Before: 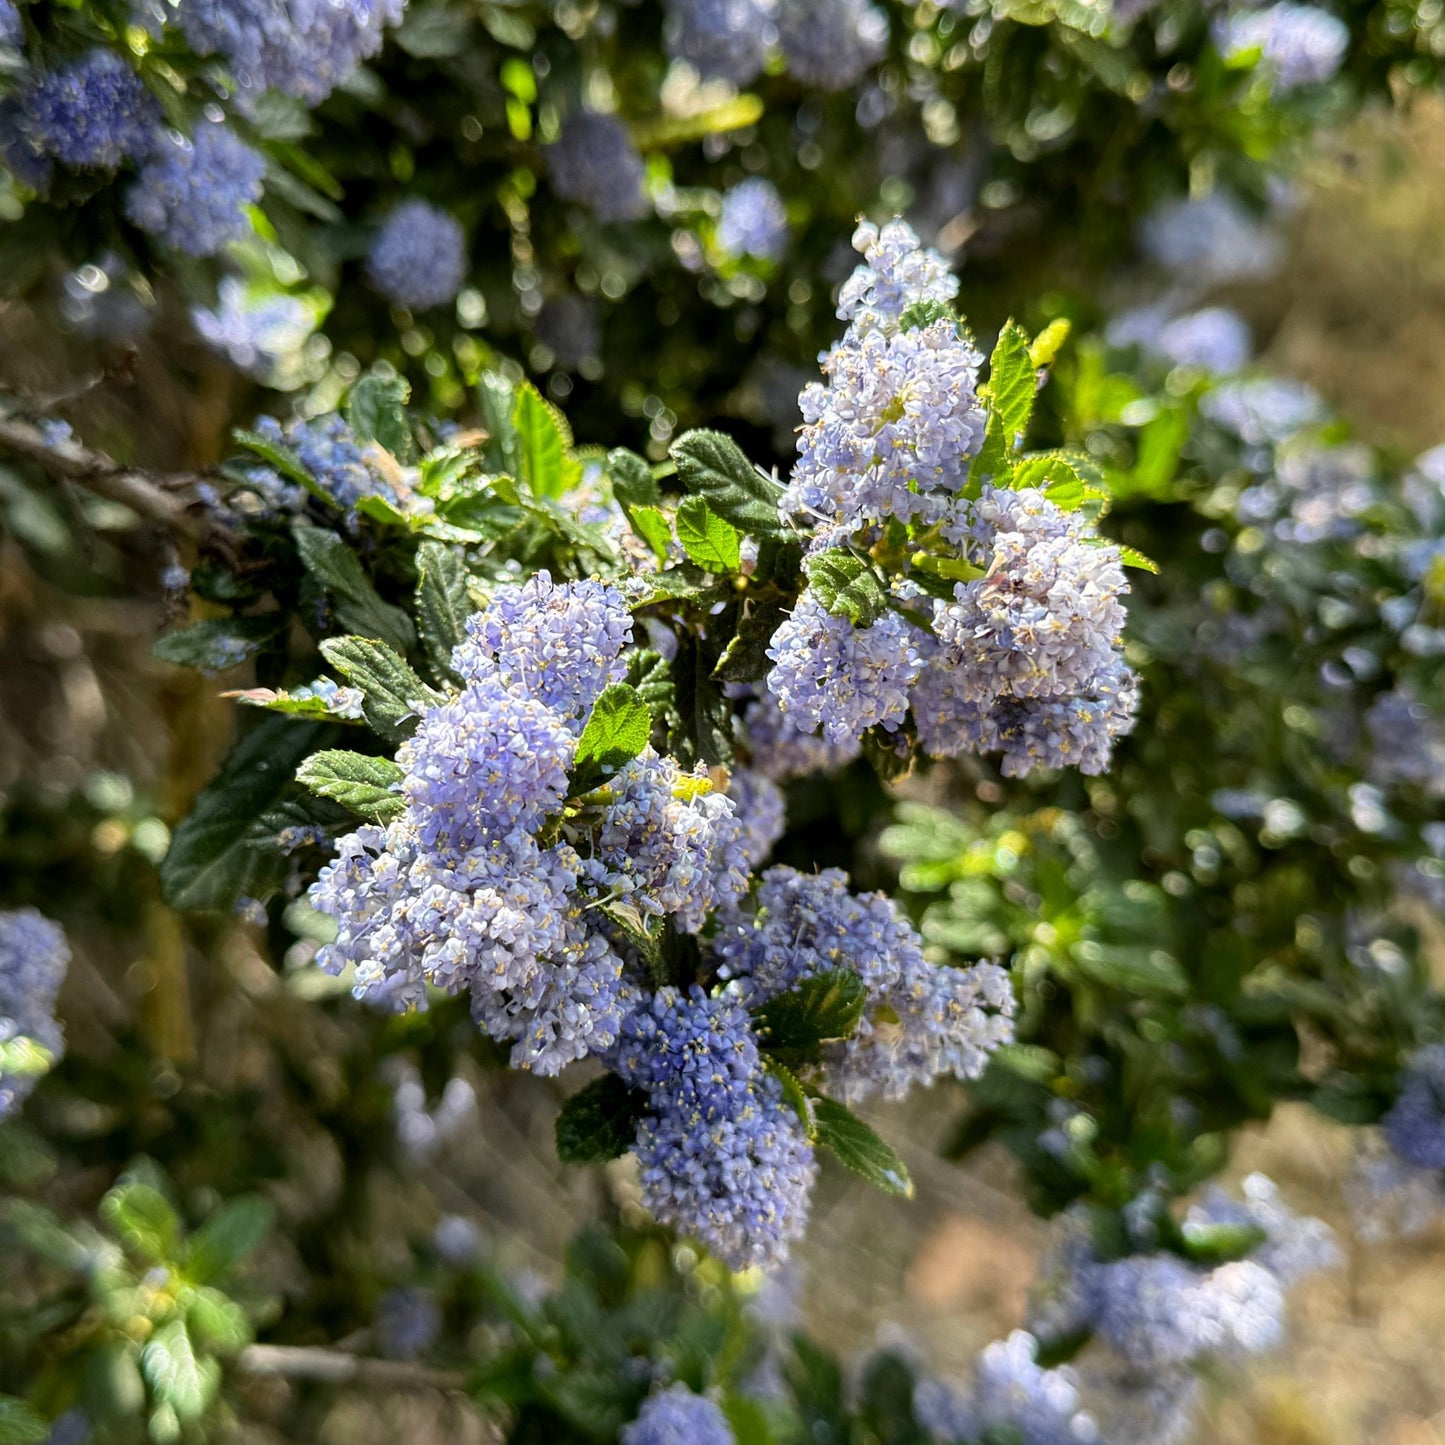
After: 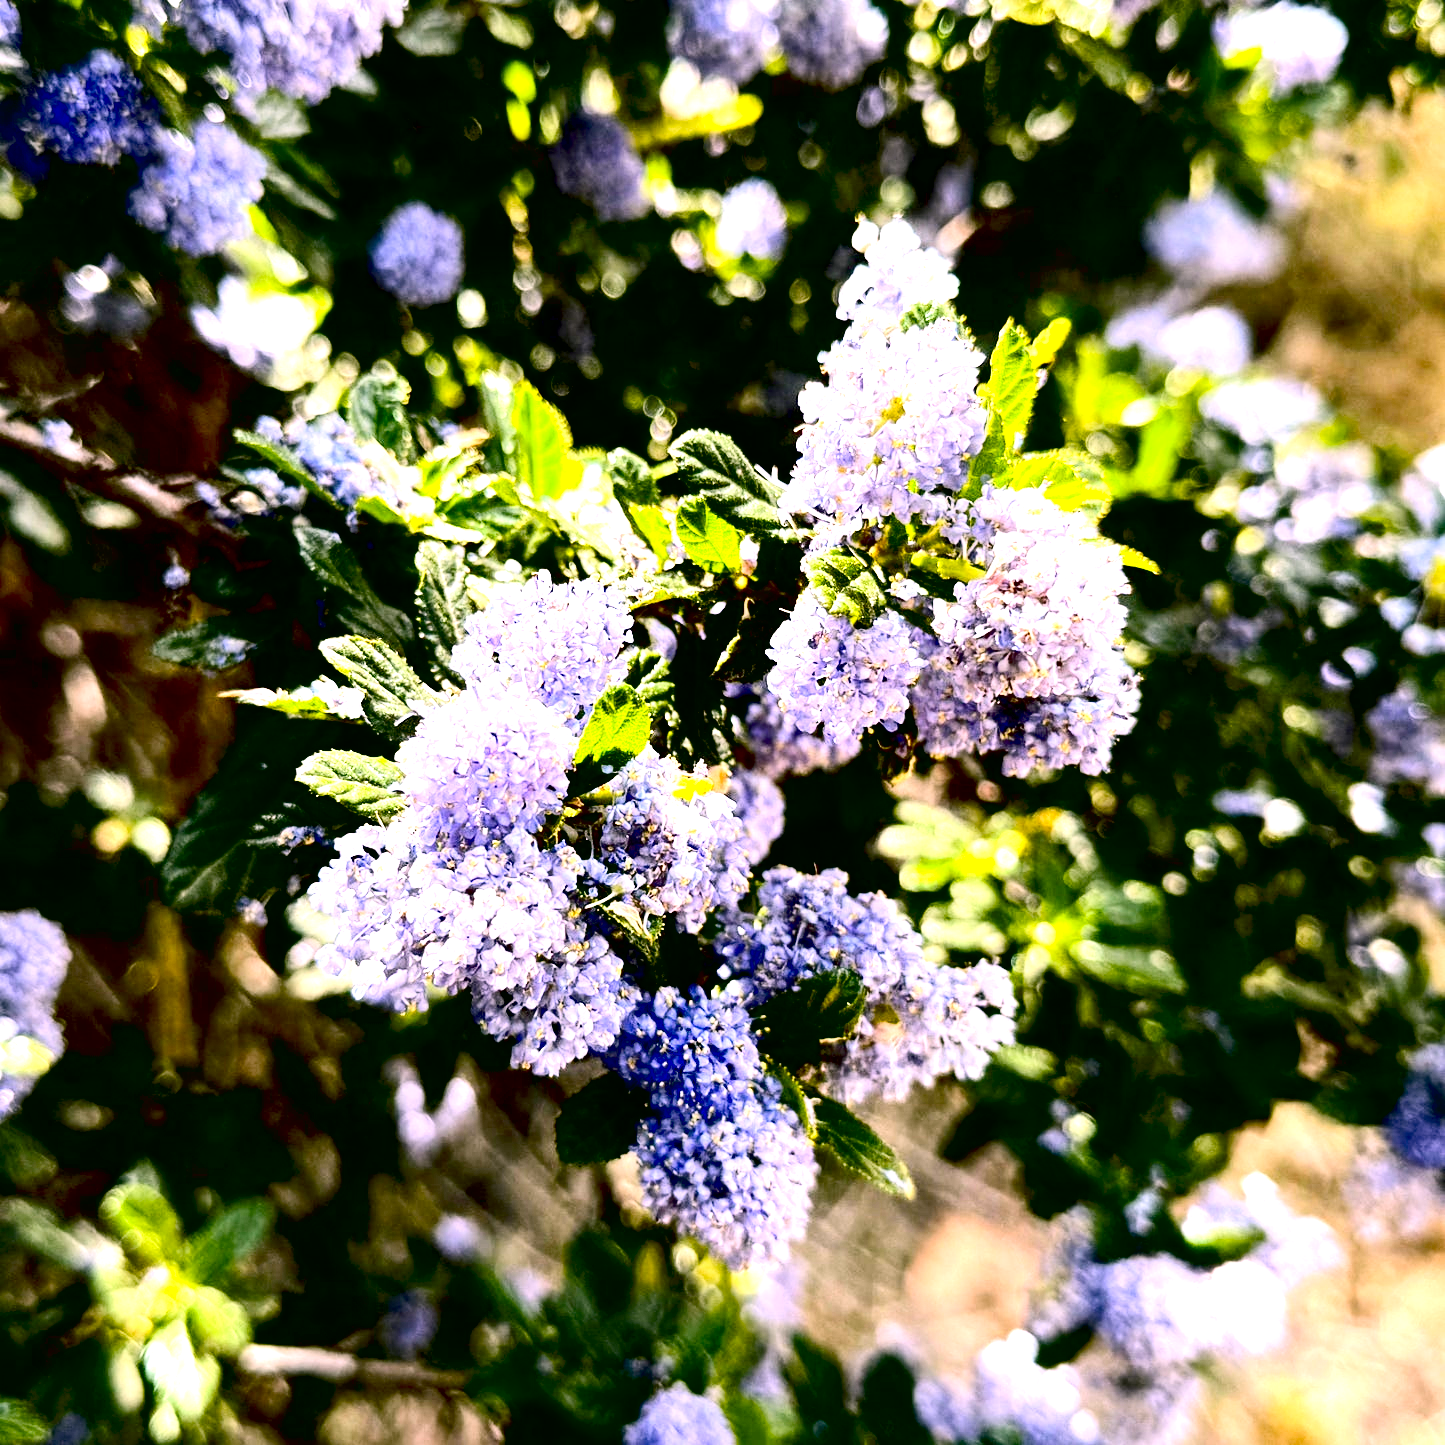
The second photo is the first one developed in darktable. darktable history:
tone equalizer: -8 EV -0.417 EV, -7 EV -0.389 EV, -6 EV -0.333 EV, -5 EV -0.222 EV, -3 EV 0.222 EV, -2 EV 0.333 EV, -1 EV 0.389 EV, +0 EV 0.417 EV, edges refinement/feathering 500, mask exposure compensation -1.57 EV, preserve details no
color correction: highlights a* 4.02, highlights b* 4.98, shadows a* -7.55, shadows b* 4.98
white balance: red 1.066, blue 1.119
contrast brightness saturation: contrast 0.22
exposure: black level correction 0.035, exposure 0.9 EV, compensate highlight preservation false
